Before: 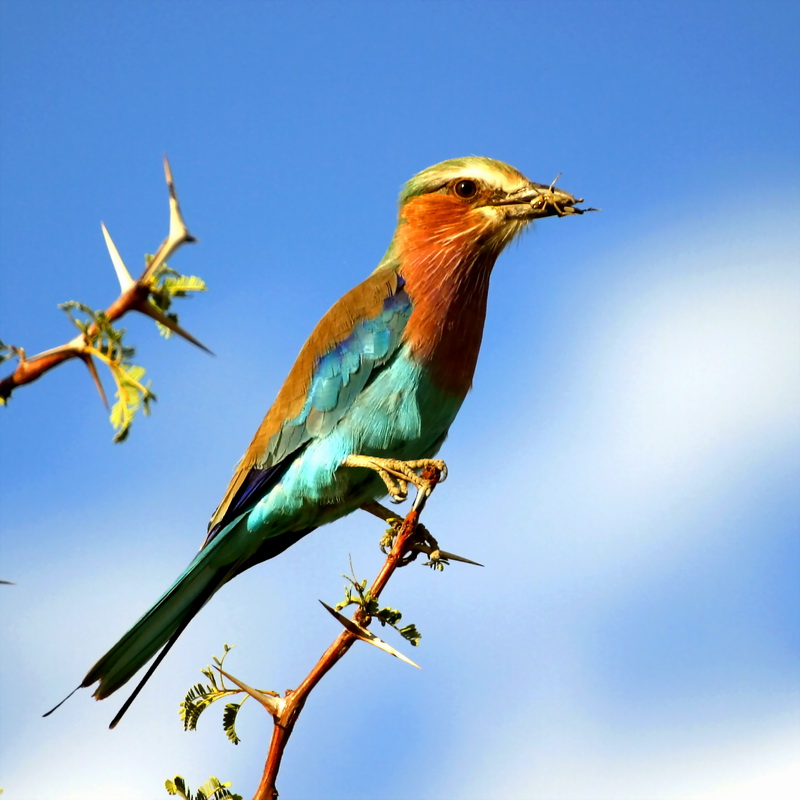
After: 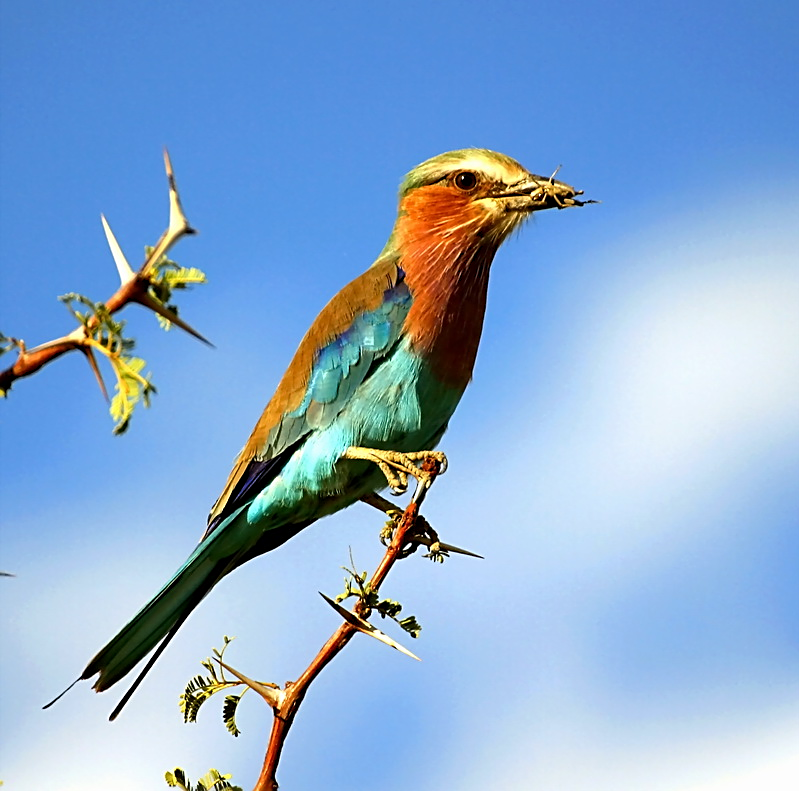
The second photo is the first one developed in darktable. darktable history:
levels: mode automatic, black 0.023%, white 99.97%, levels [0.062, 0.494, 0.925]
crop: top 1.049%, right 0.001%
sharpen: amount 0.6
